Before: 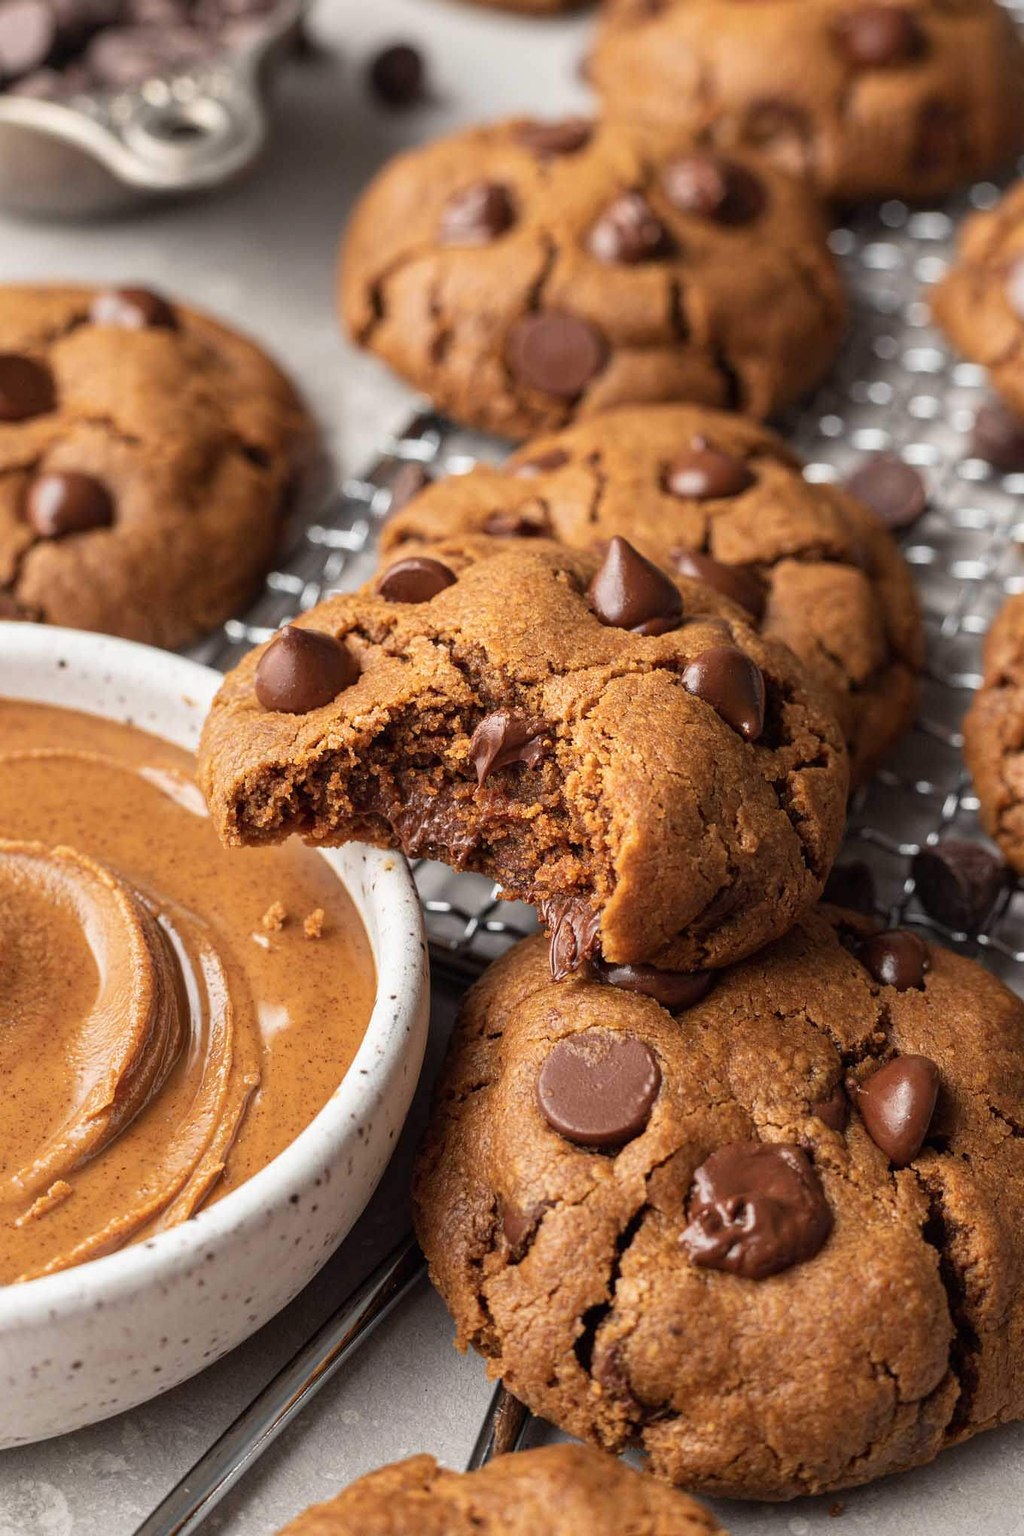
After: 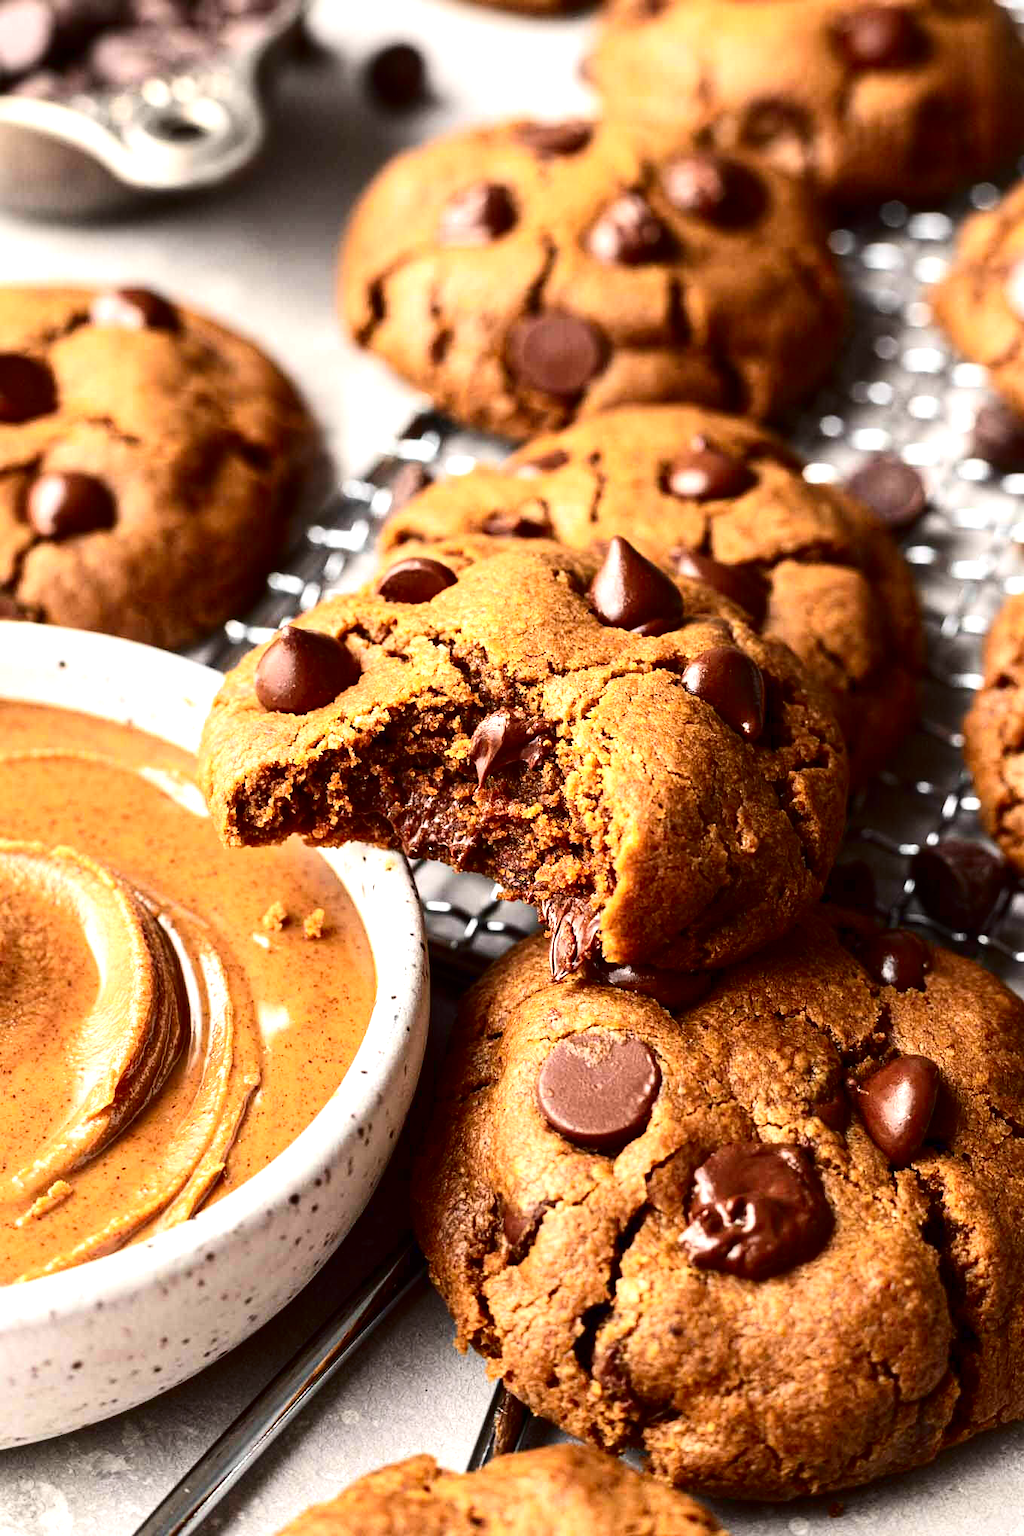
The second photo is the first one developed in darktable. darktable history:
exposure: black level correction 0, exposure 0.95 EV, compensate exposure bias true, compensate highlight preservation false
contrast brightness saturation: contrast 0.24, brightness -0.24, saturation 0.14
